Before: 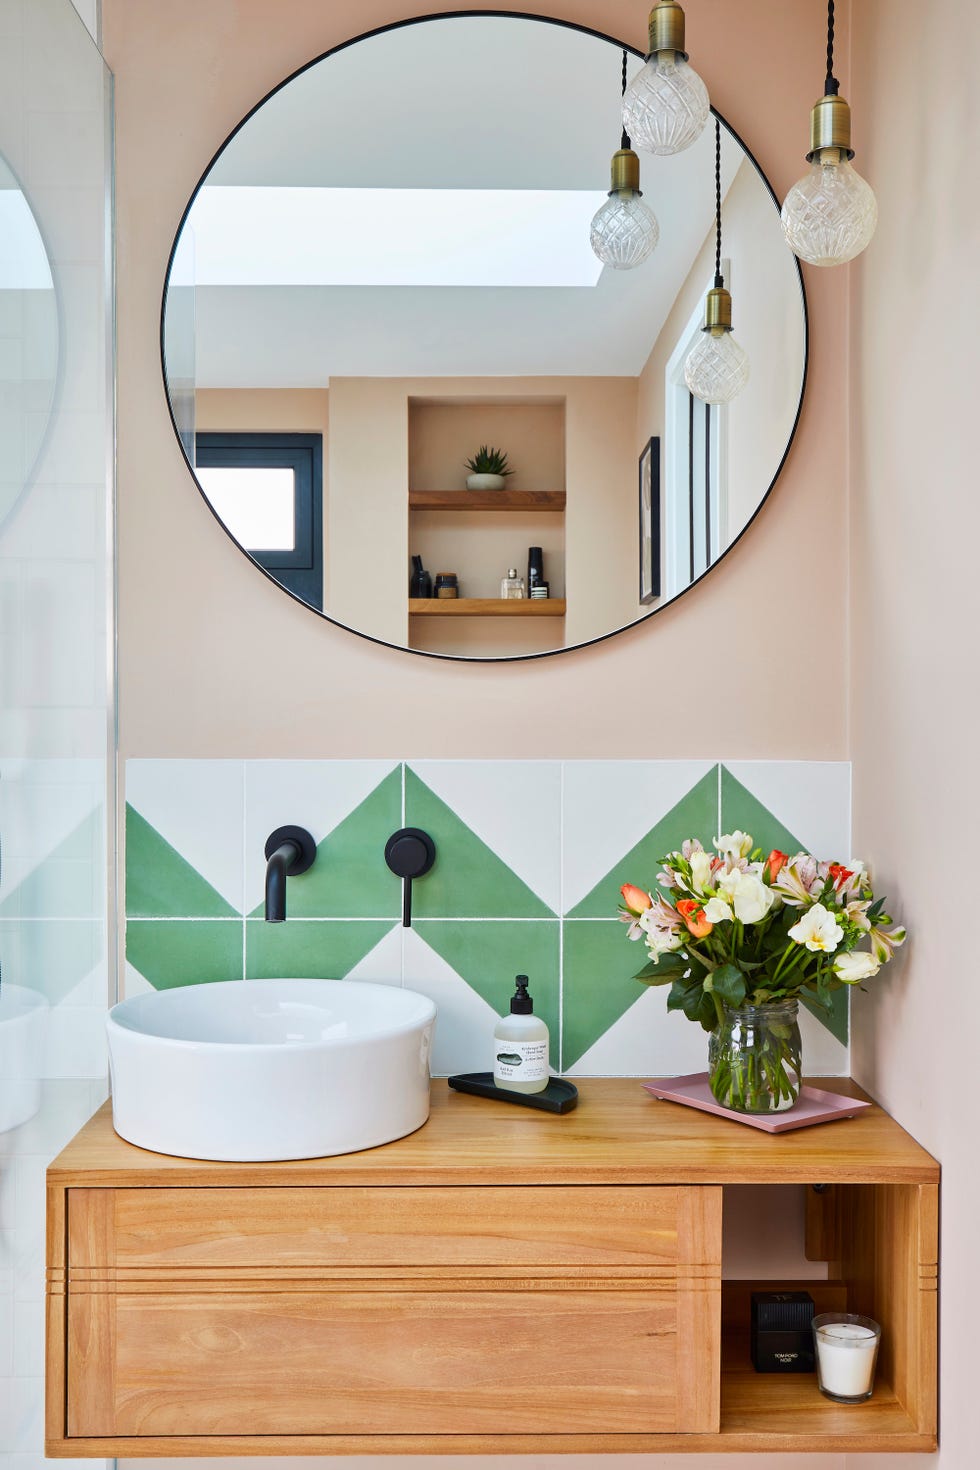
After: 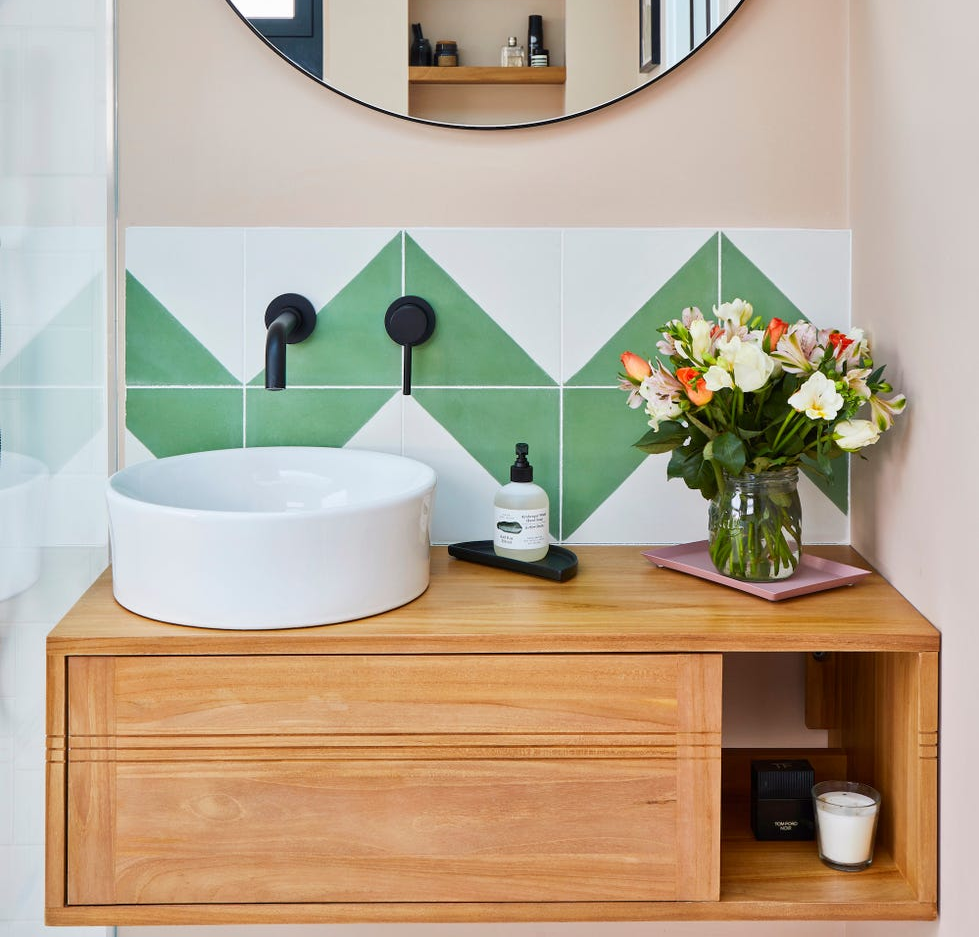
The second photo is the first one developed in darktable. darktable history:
crop and rotate: top 36.212%
